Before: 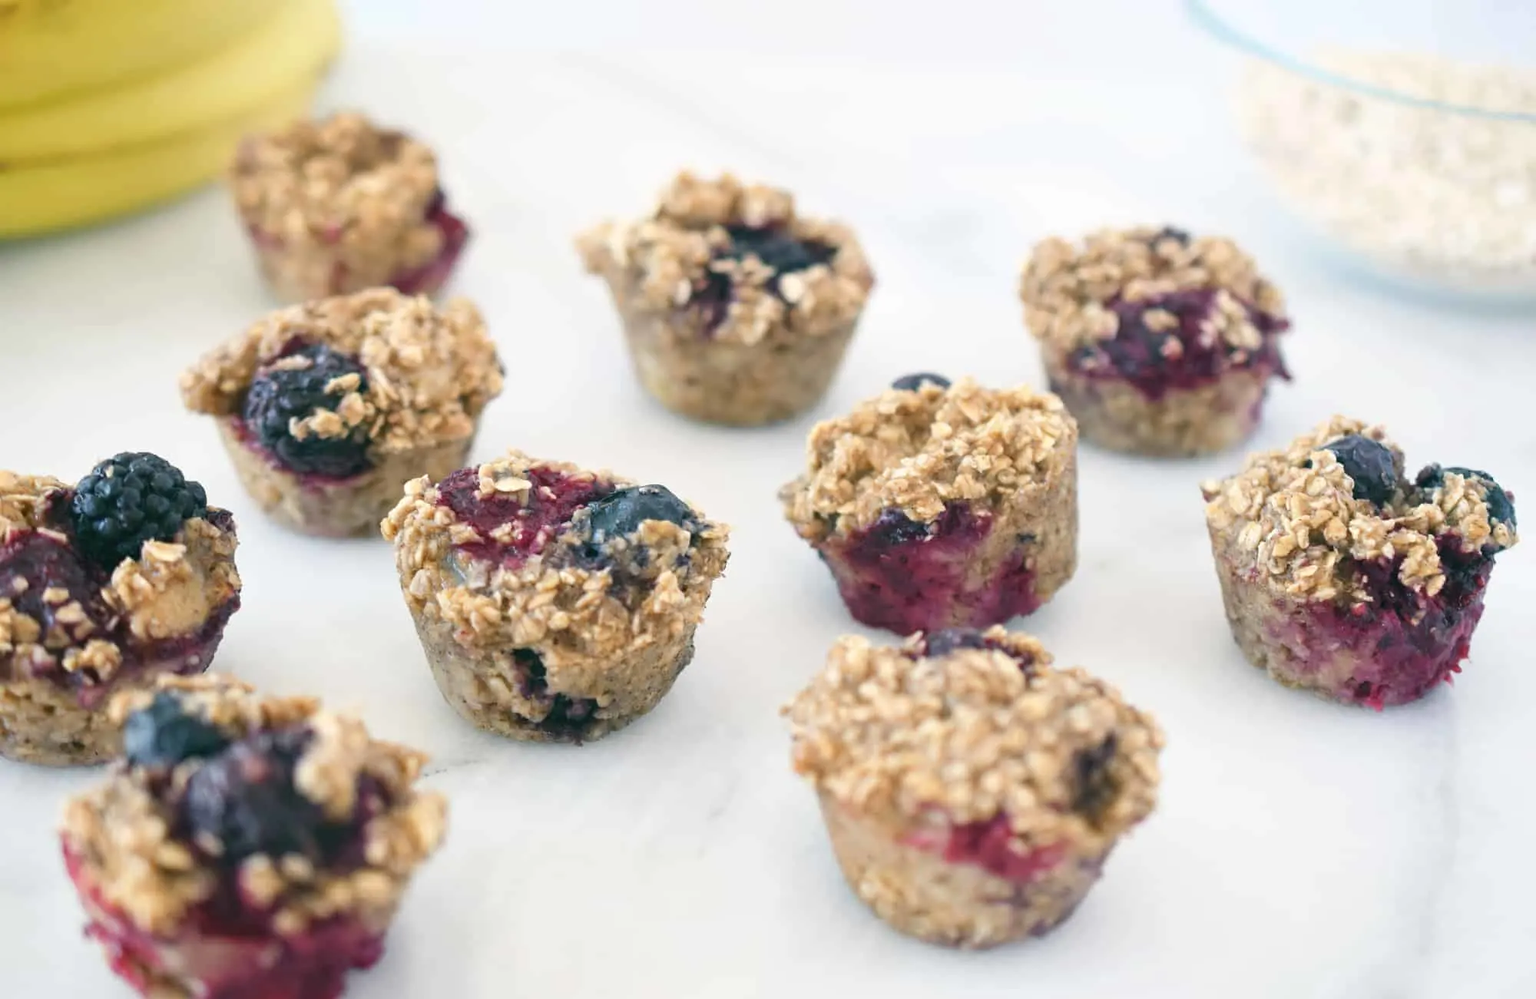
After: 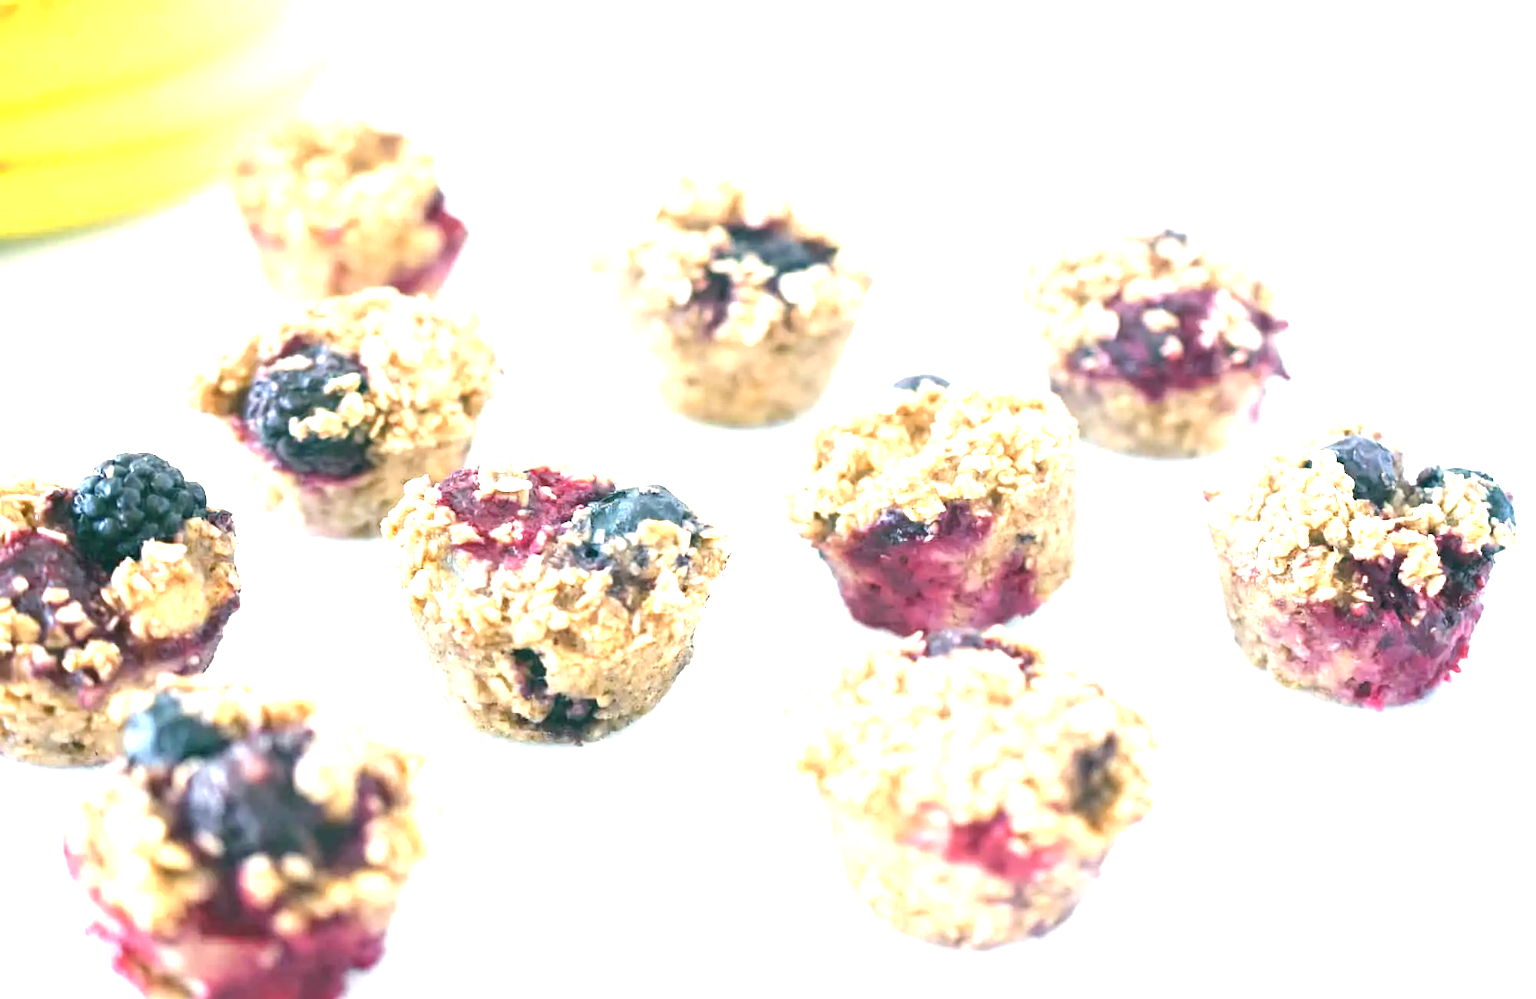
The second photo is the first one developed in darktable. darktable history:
exposure: black level correction 0.001, exposure 1.651 EV, compensate highlight preservation false
